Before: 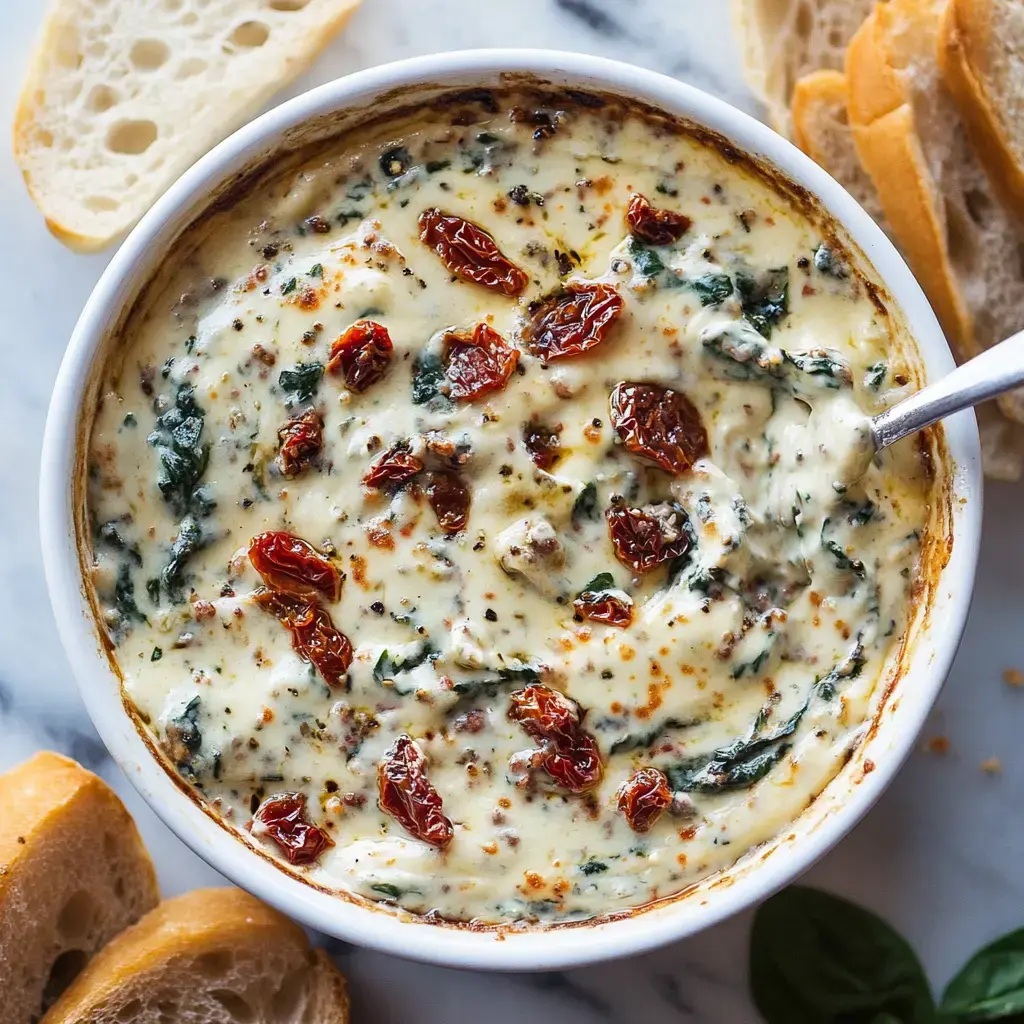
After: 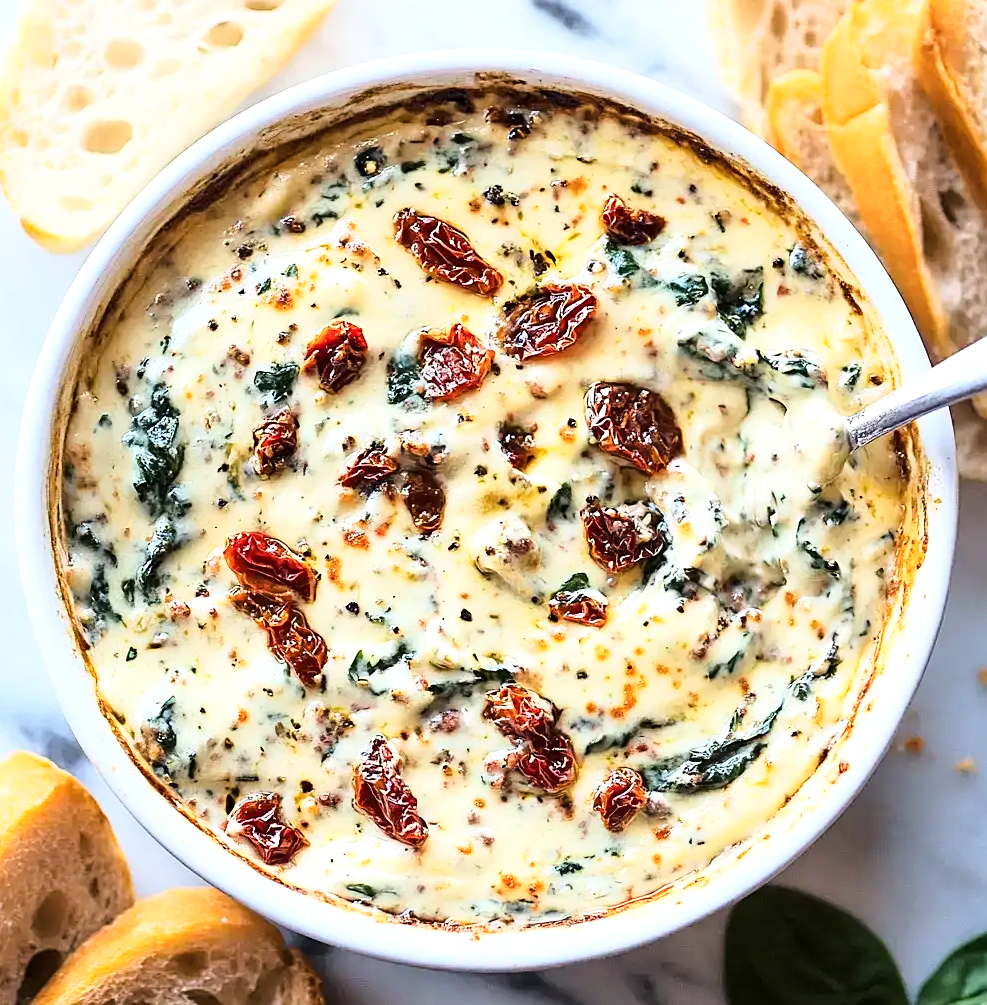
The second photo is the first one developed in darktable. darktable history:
color balance rgb: shadows lift › chroma 0.866%, shadows lift › hue 111.13°, perceptual saturation grading › global saturation 0.578%
exposure: black level correction 0.002, exposure 0.297 EV, compensate highlight preservation false
crop and rotate: left 2.538%, right 1.067%, bottom 1.835%
sharpen: on, module defaults
base curve: curves: ch0 [(0, 0) (0.028, 0.03) (0.121, 0.232) (0.46, 0.748) (0.859, 0.968) (1, 1)]
